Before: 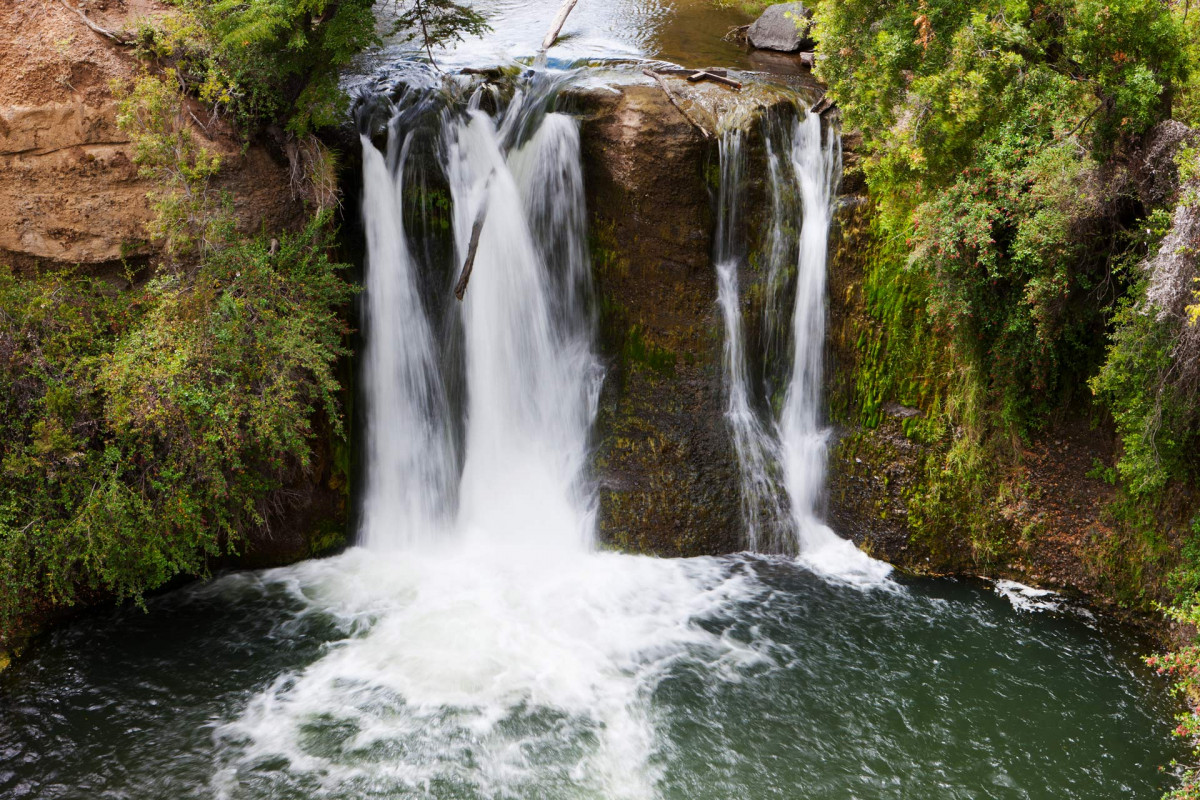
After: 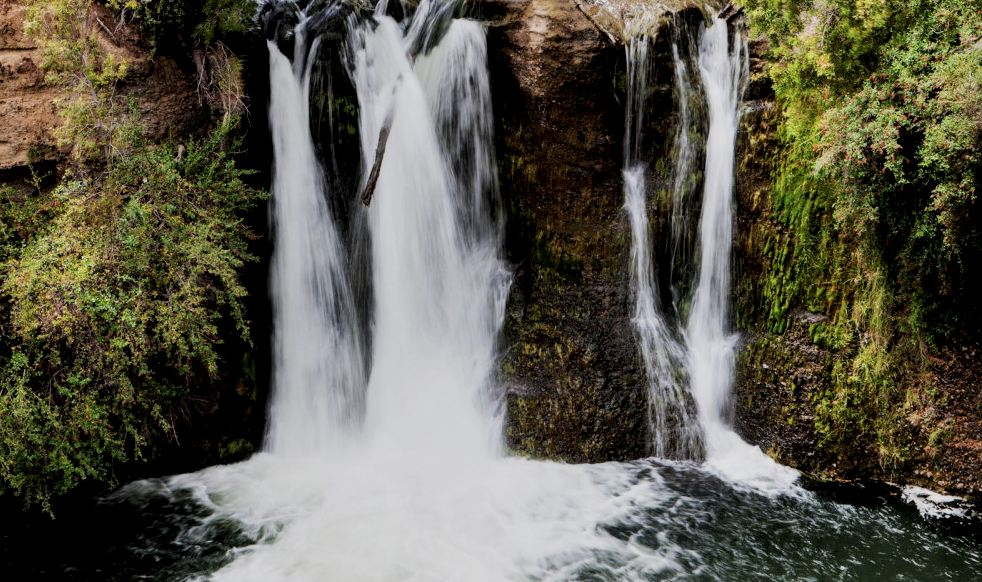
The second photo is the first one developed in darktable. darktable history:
crop: left 7.828%, top 11.781%, right 10.335%, bottom 15.446%
filmic rgb: black relative exposure -7.12 EV, white relative exposure 5.35 EV, hardness 3.02
contrast brightness saturation: contrast 0.014, saturation -0.06
local contrast: detail 134%, midtone range 0.745
